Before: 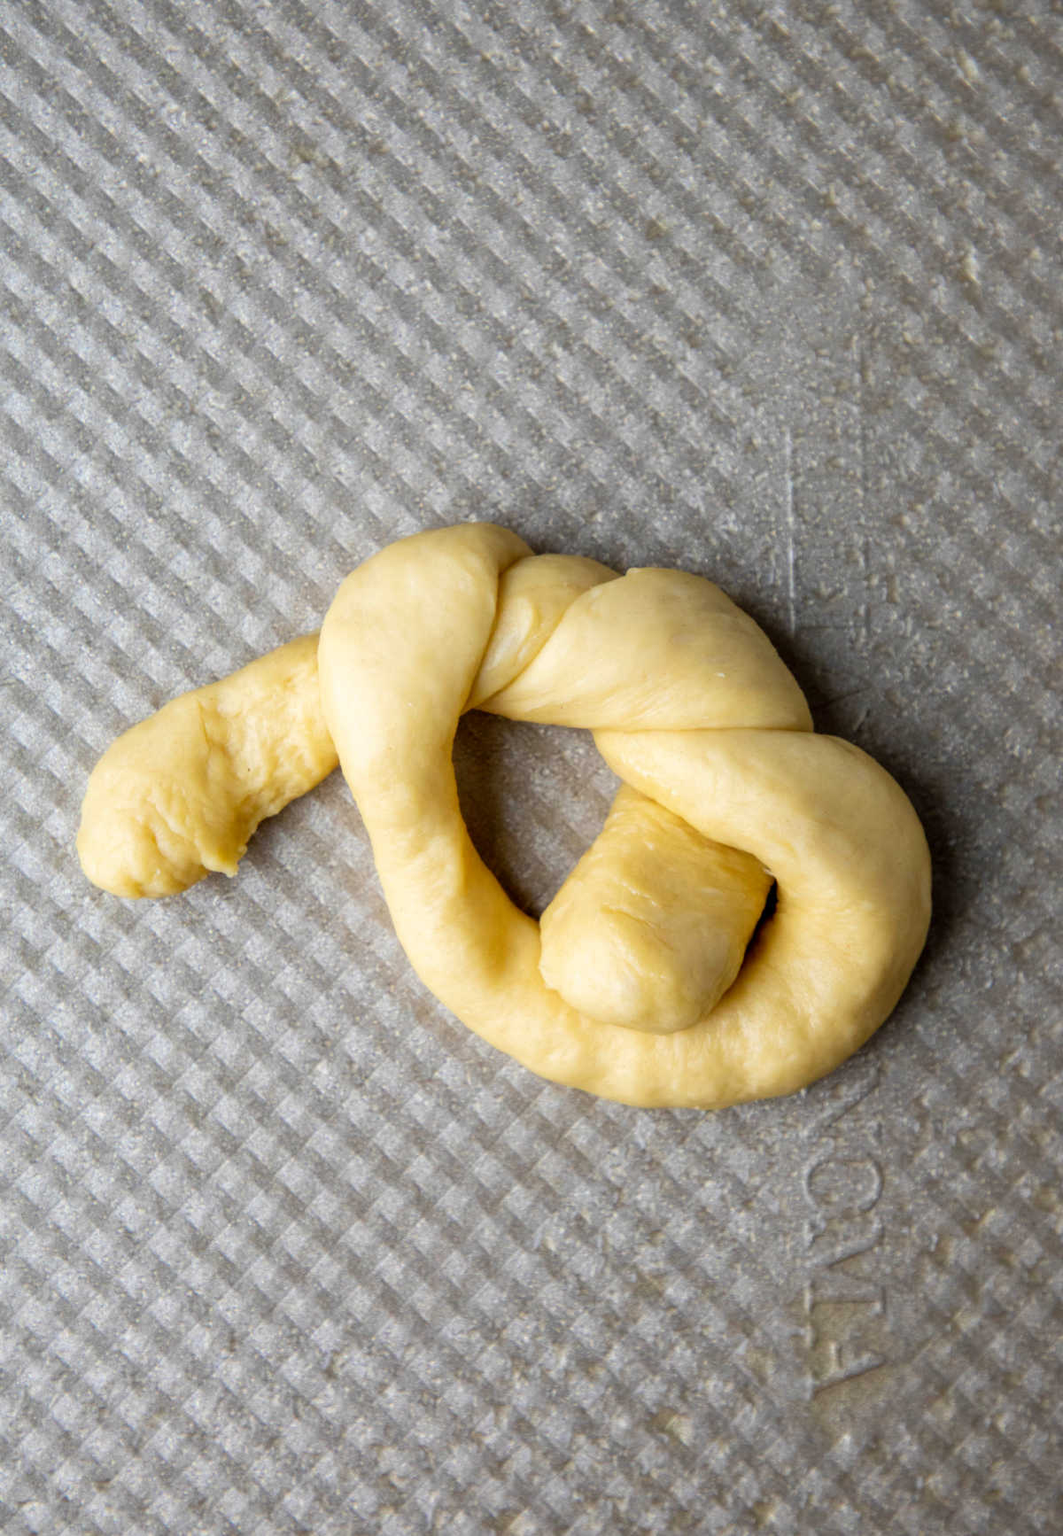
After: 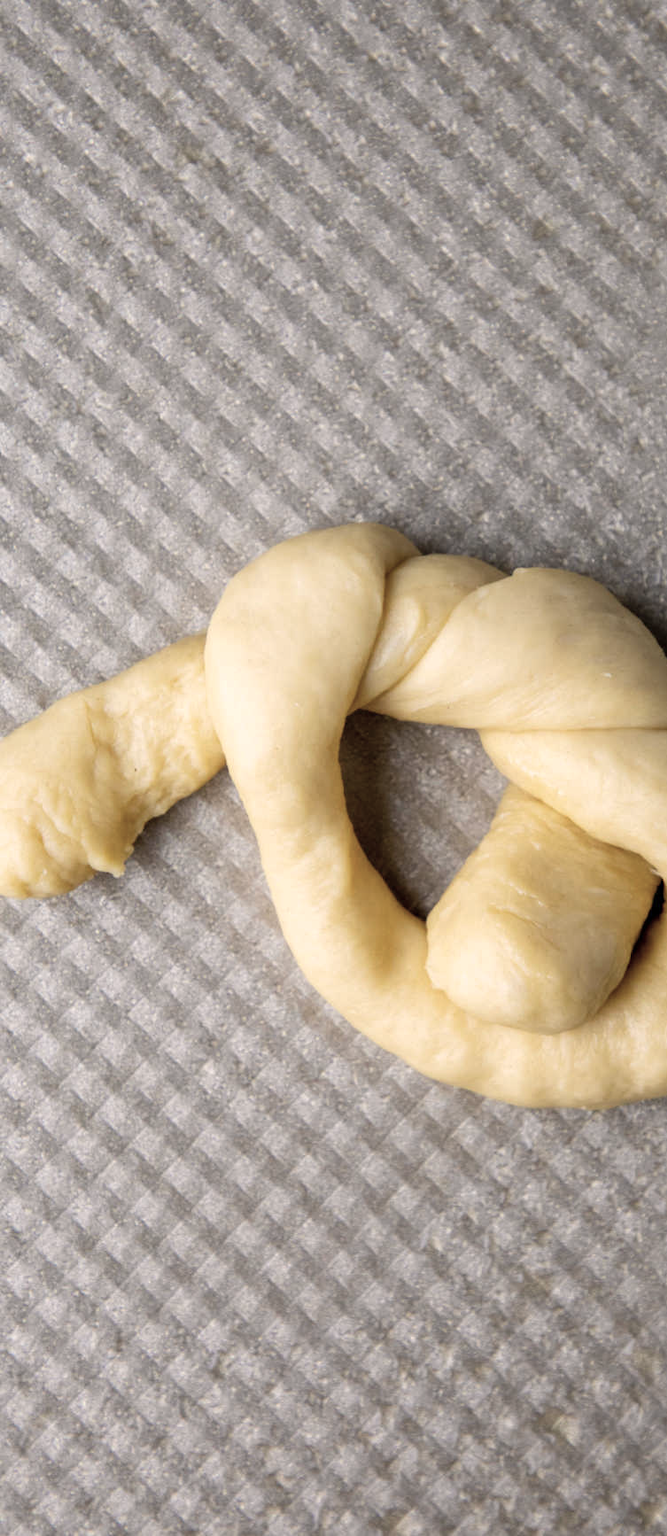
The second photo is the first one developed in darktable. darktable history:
crop: left 10.74%, right 26.379%
color correction: highlights a* 5.57, highlights b* 5.26, saturation 0.626
